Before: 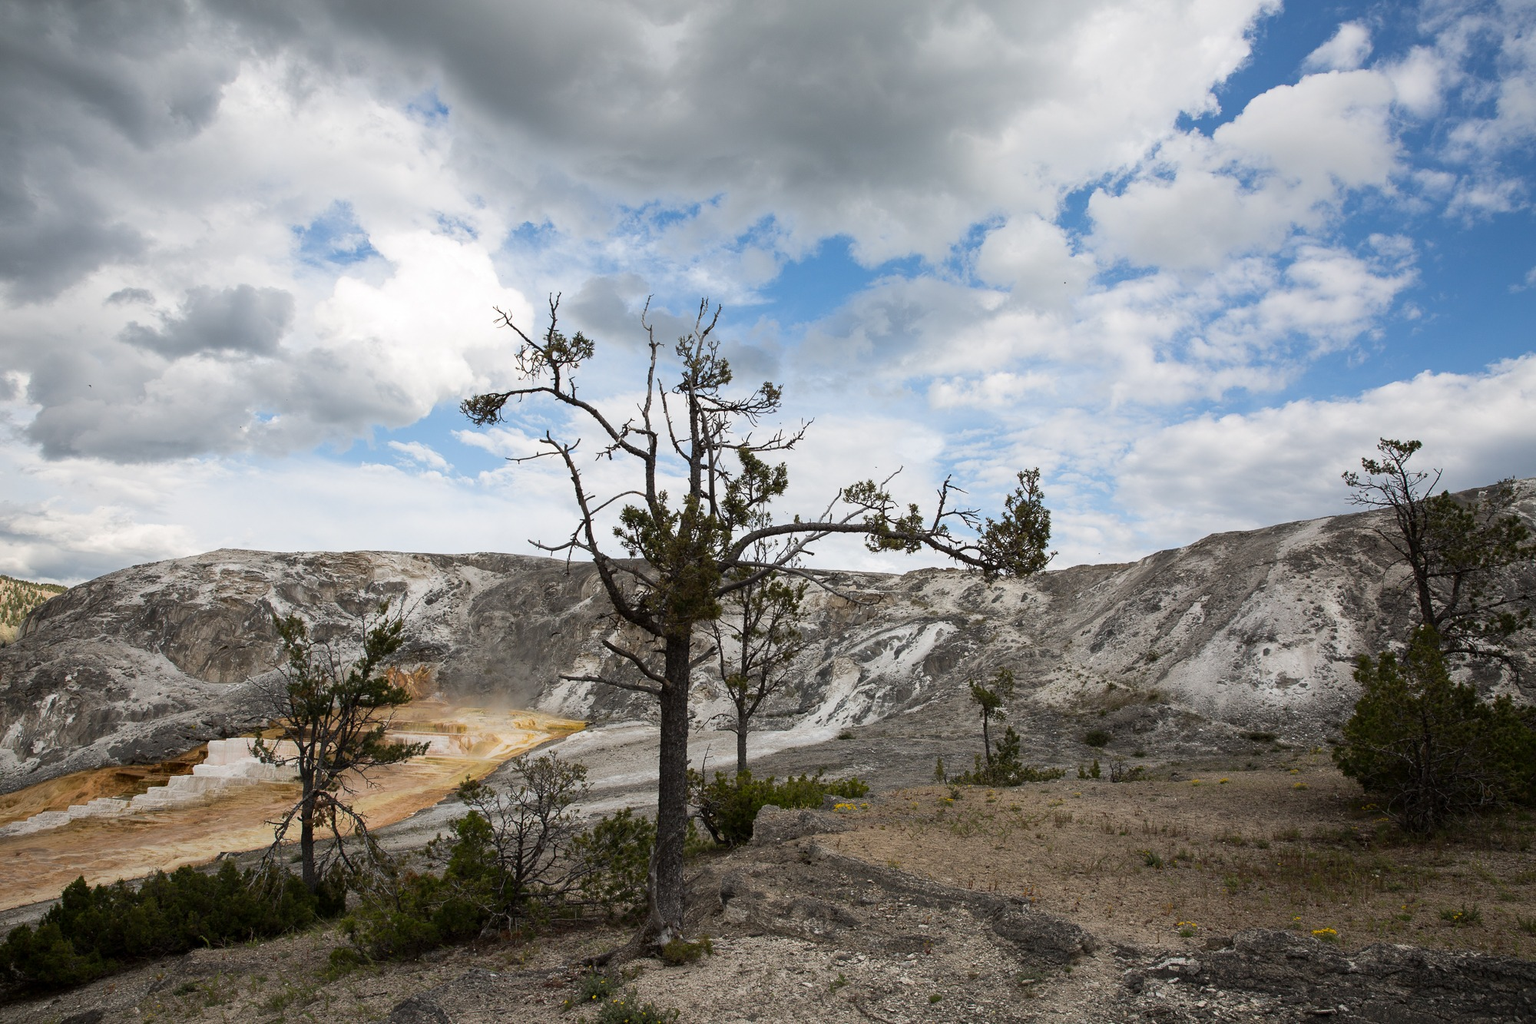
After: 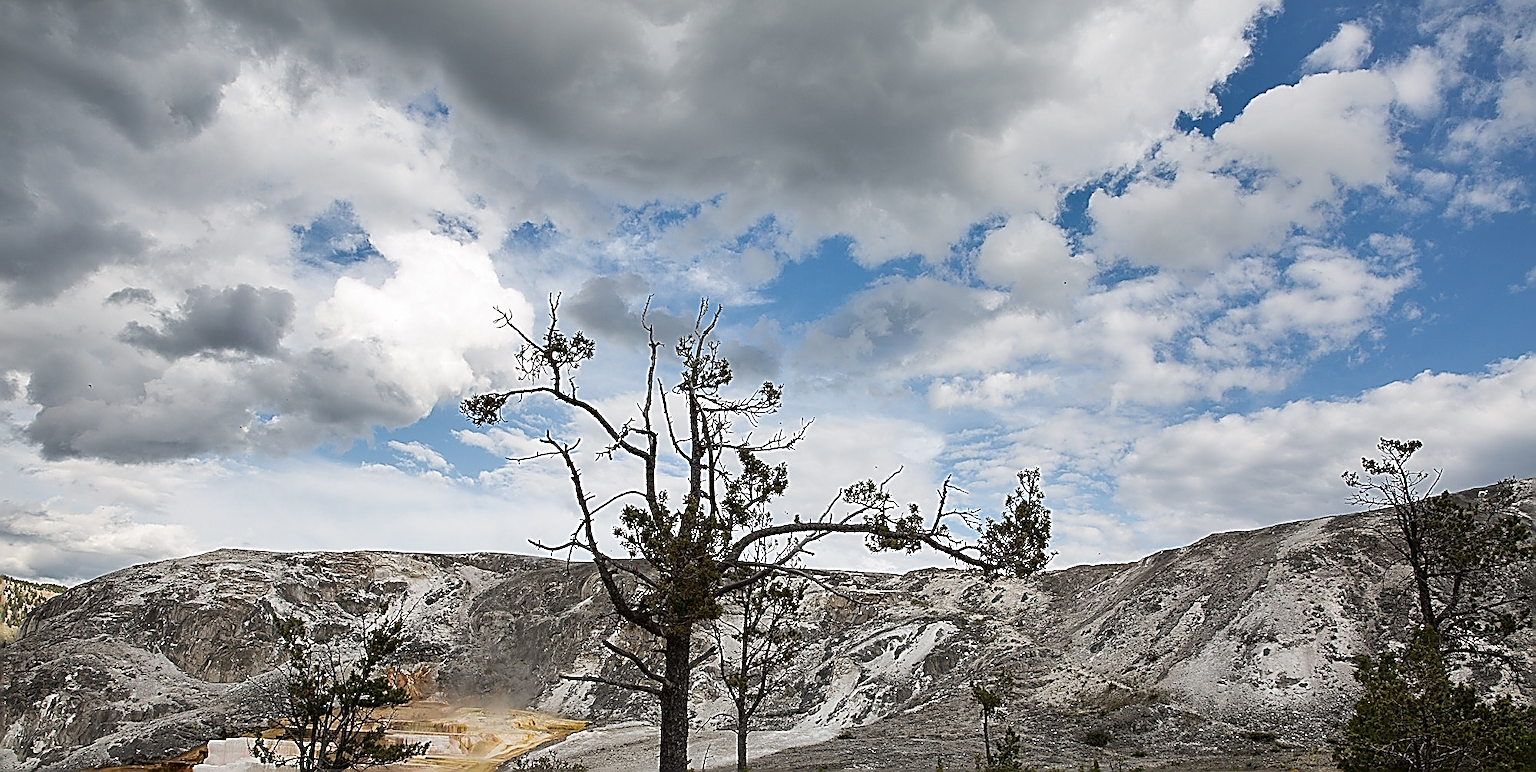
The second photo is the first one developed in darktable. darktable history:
shadows and highlights: soften with gaussian
crop: bottom 24.484%
sharpen: amount 1.986
contrast brightness saturation: saturation -0.054
